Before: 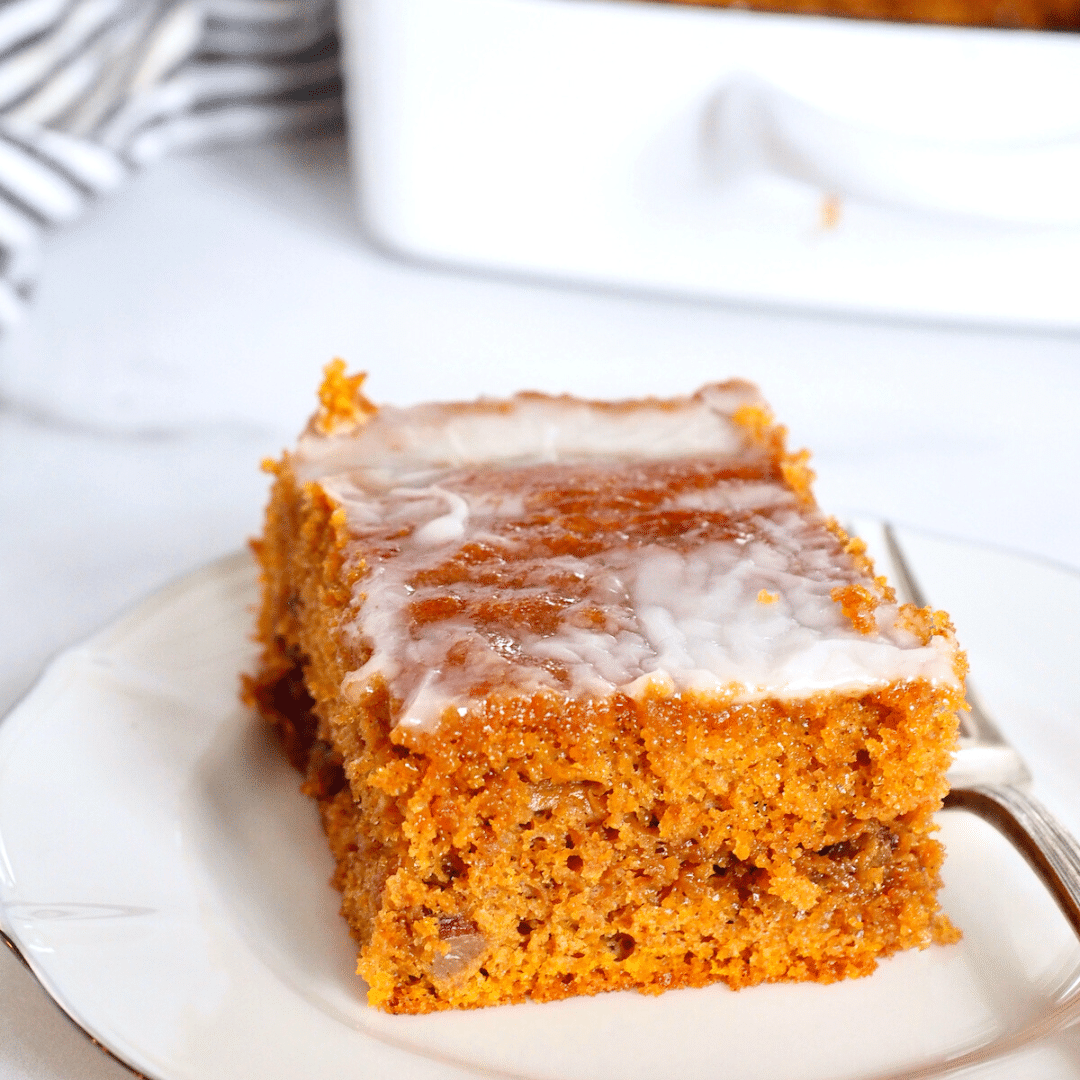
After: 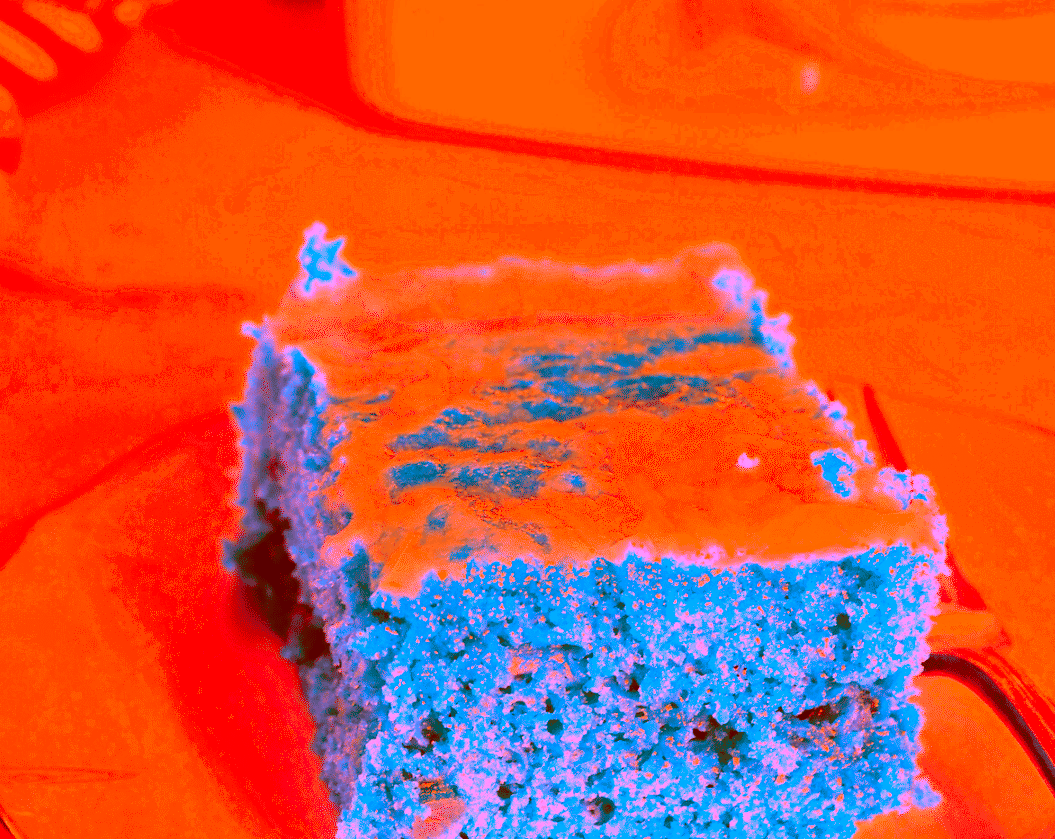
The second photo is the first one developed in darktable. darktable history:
color correction: highlights a* -39.48, highlights b* -39.72, shadows a* -39.51, shadows b* -39.29, saturation -2.99
crop and rotate: left 1.945%, top 12.666%, right 0.291%, bottom 9.571%
